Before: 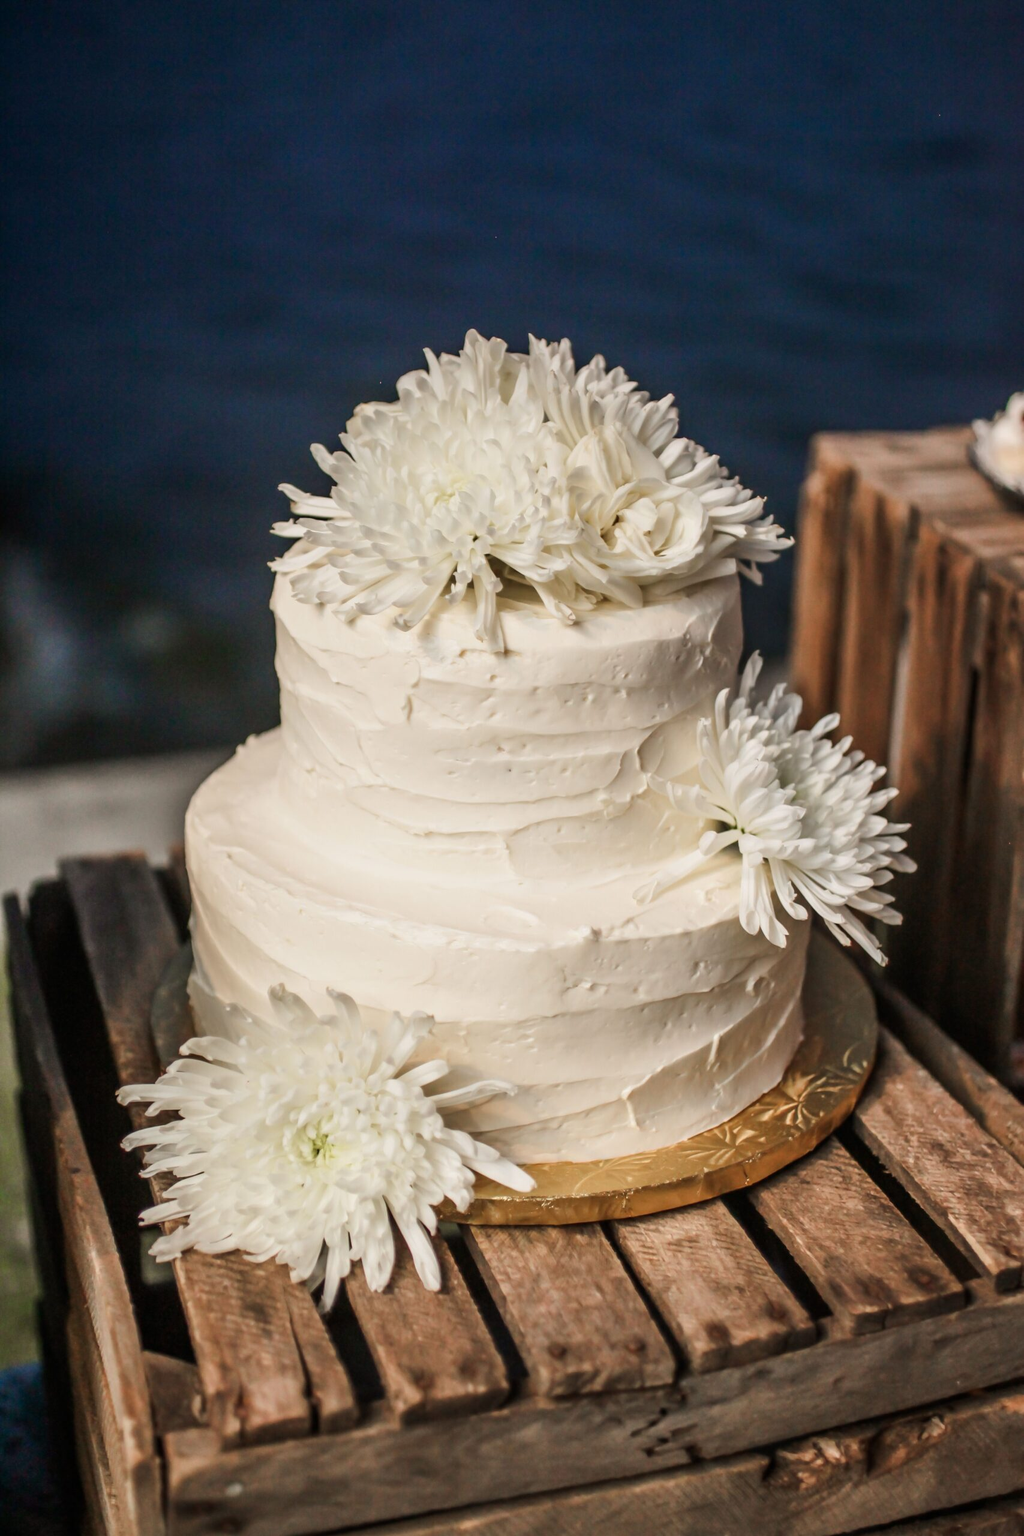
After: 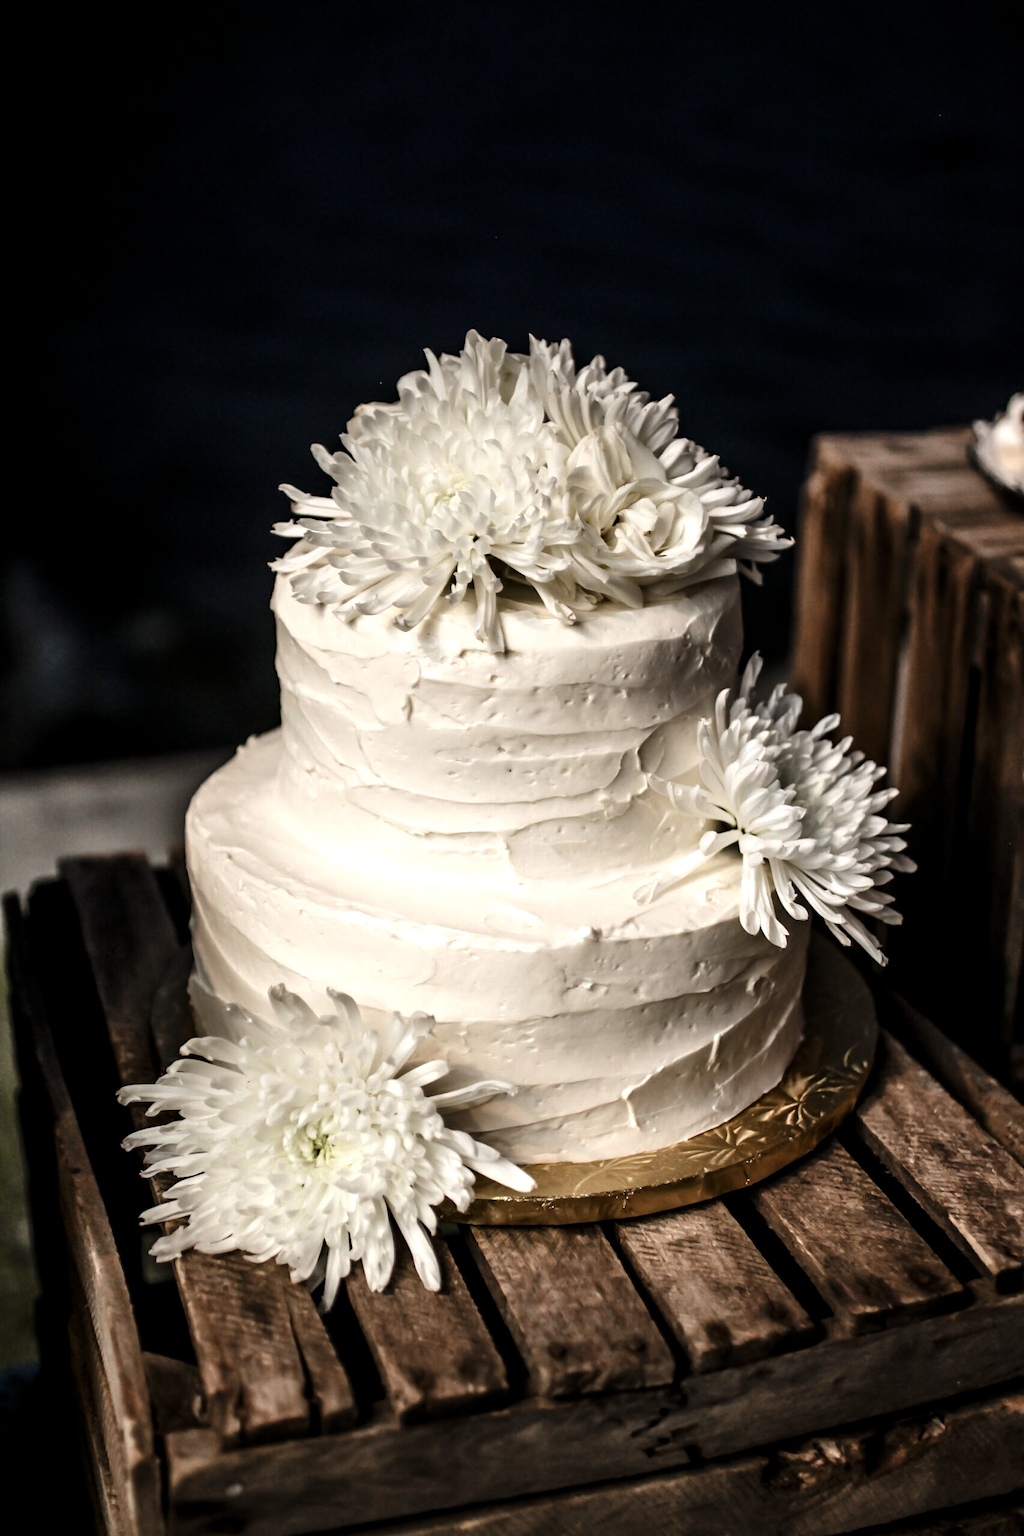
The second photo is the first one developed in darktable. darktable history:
levels: mode automatic, black 8.58%, gray 59.42%, levels [0, 0.445, 1]
color balance rgb: shadows lift › luminance -20%, power › hue 72.24°, highlights gain › luminance 15%, global offset › hue 171.6°, perceptual saturation grading › highlights -30%, perceptual saturation grading › shadows 20%, global vibrance 30%, contrast 10%
